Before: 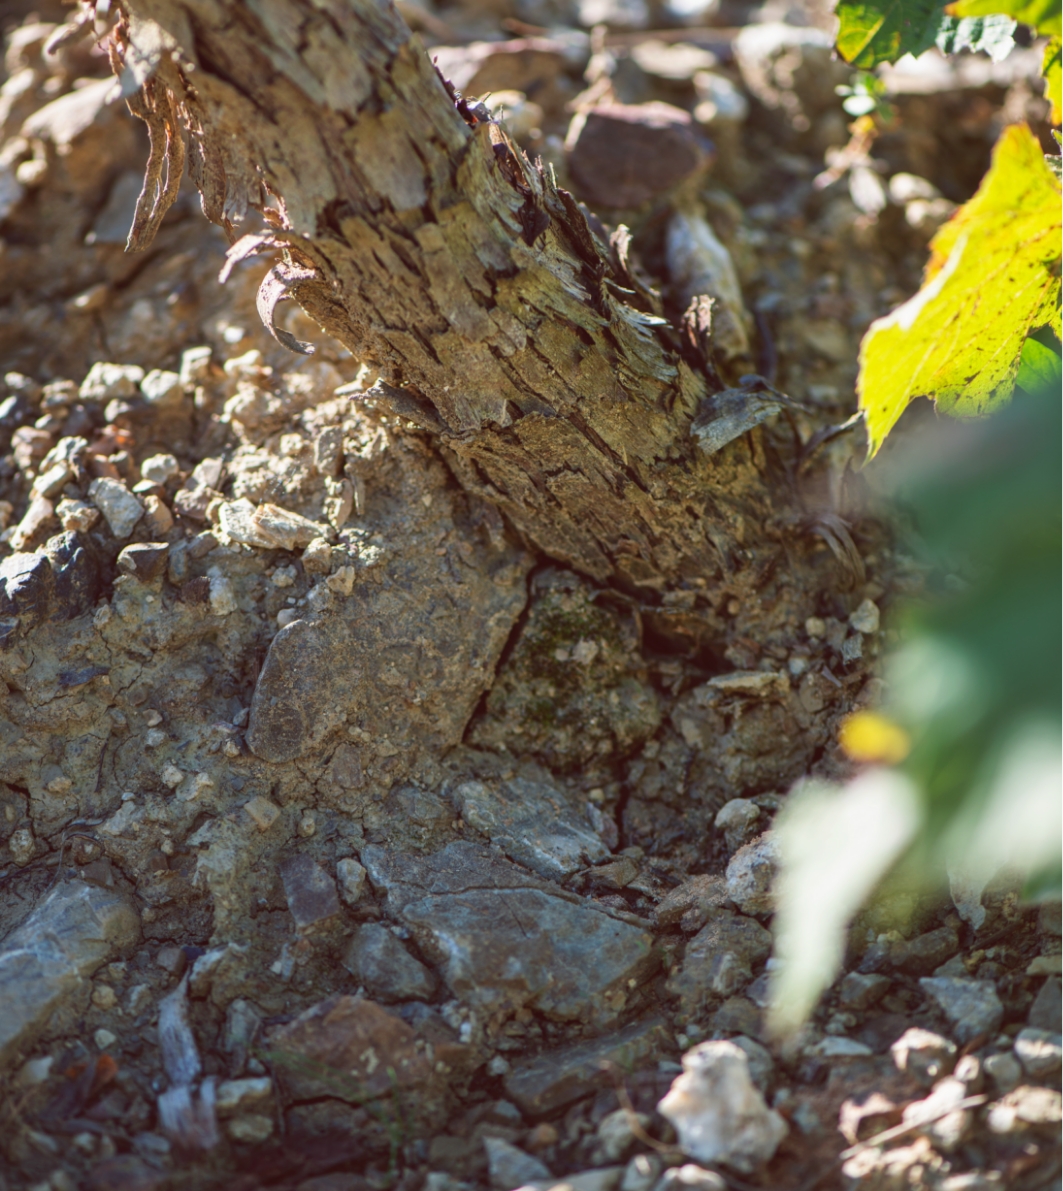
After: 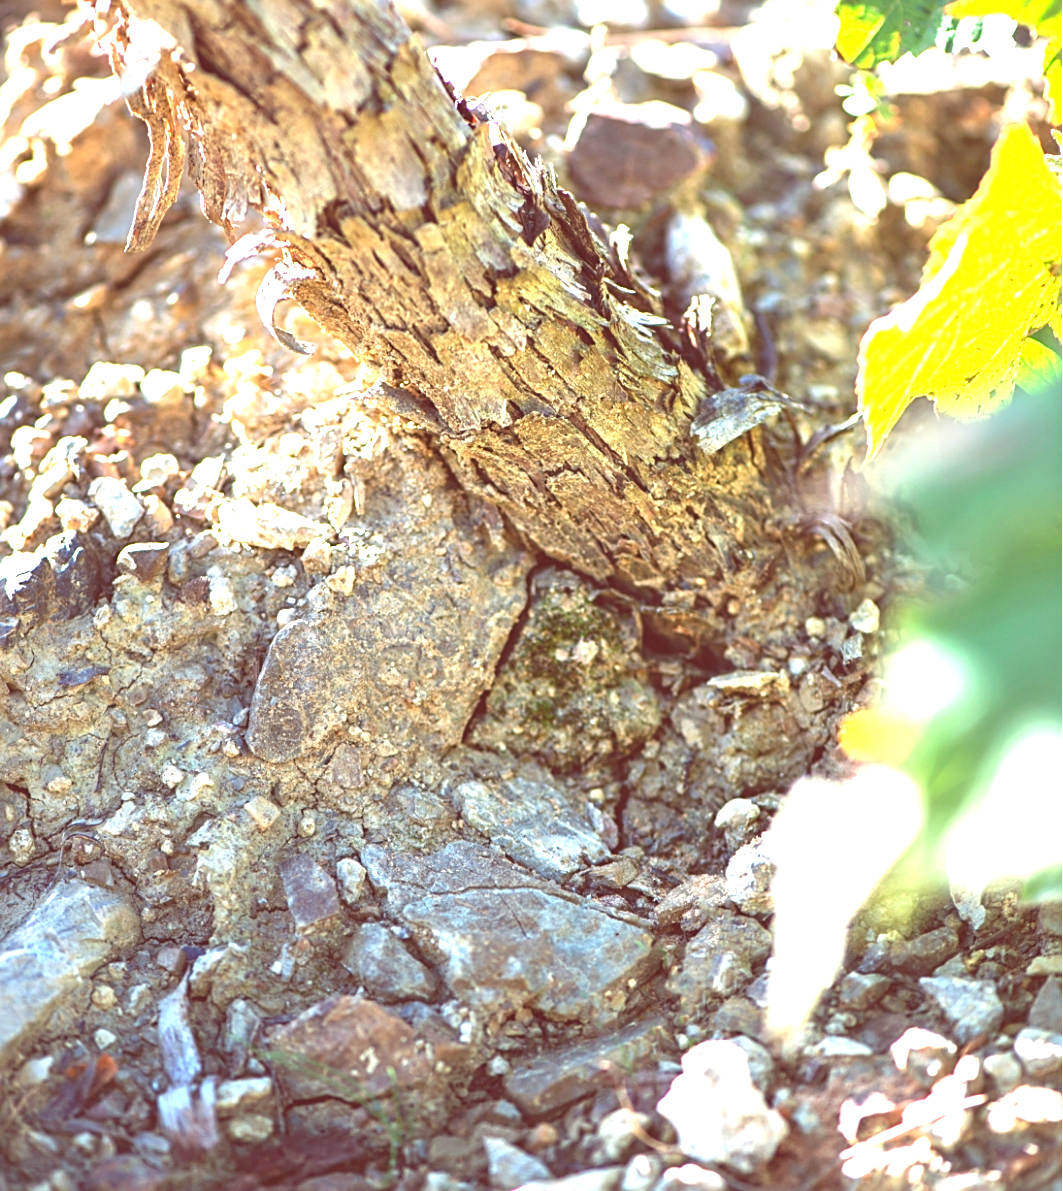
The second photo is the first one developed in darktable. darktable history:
exposure: black level correction 0, exposure 2.16 EV, compensate highlight preservation false
sharpen: on, module defaults
